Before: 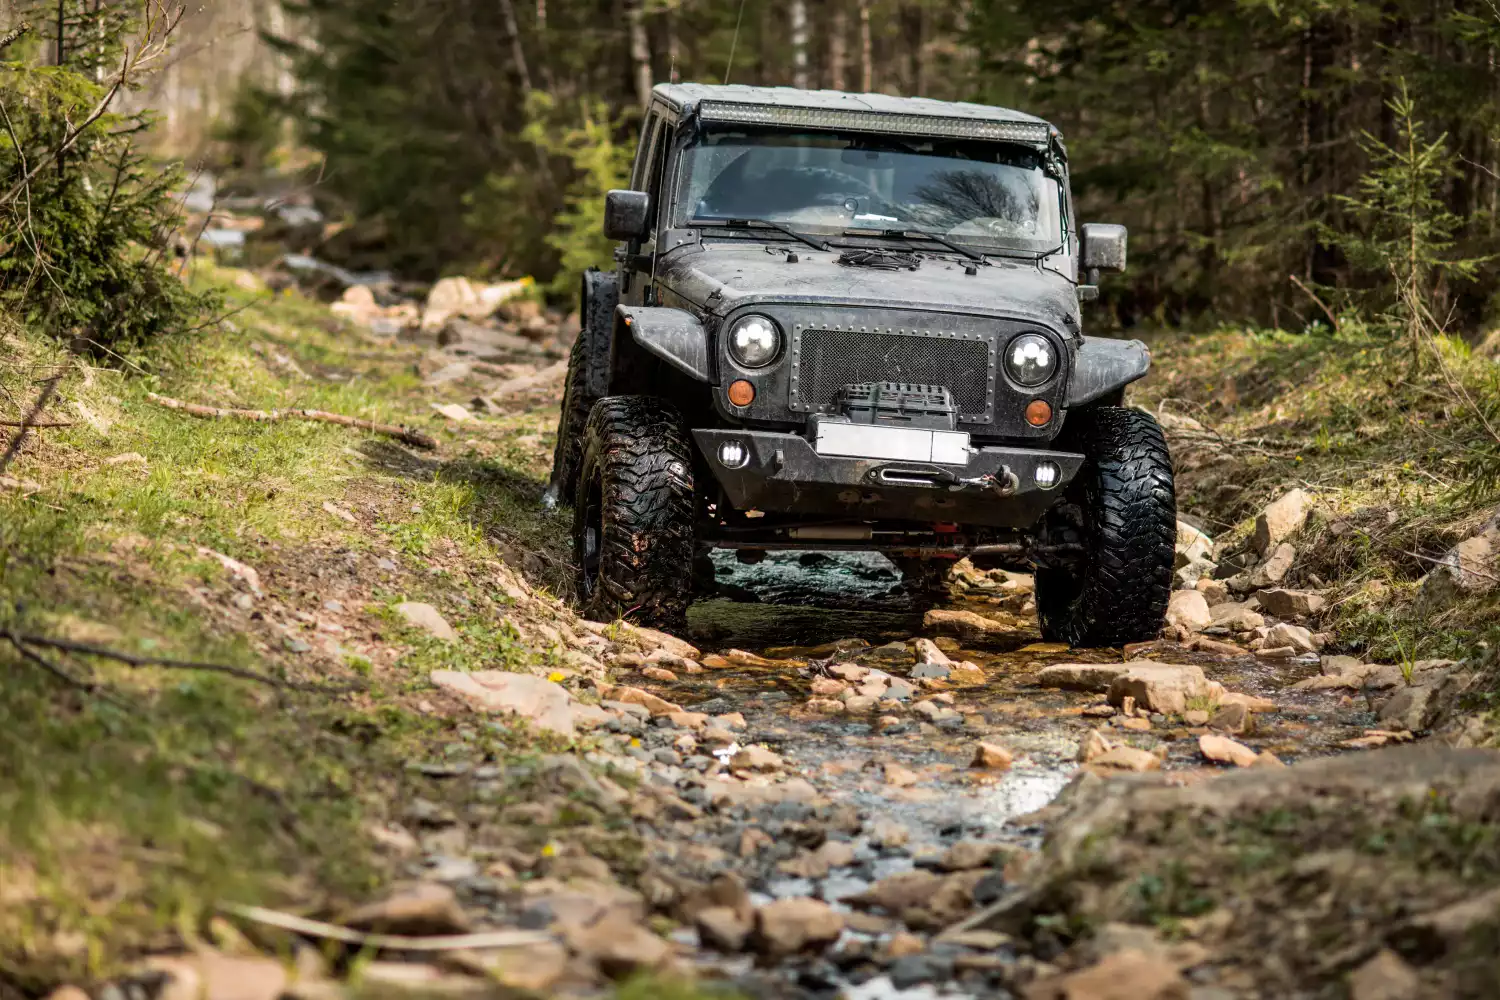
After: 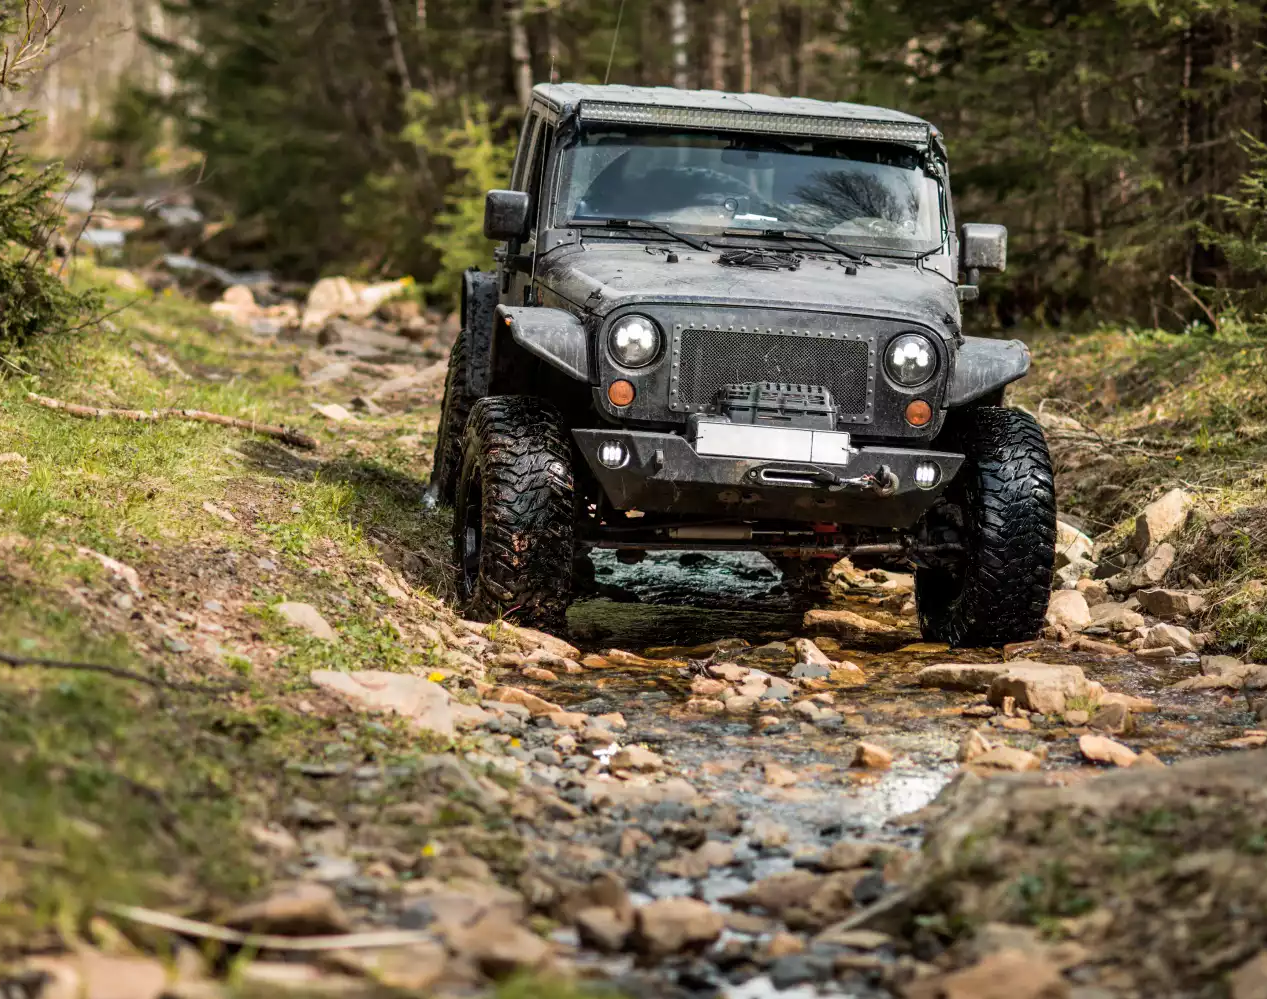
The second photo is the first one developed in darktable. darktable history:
crop: left 8.016%, right 7.483%
shadows and highlights: shadows 29.48, highlights -30.43, low approximation 0.01, soften with gaussian
